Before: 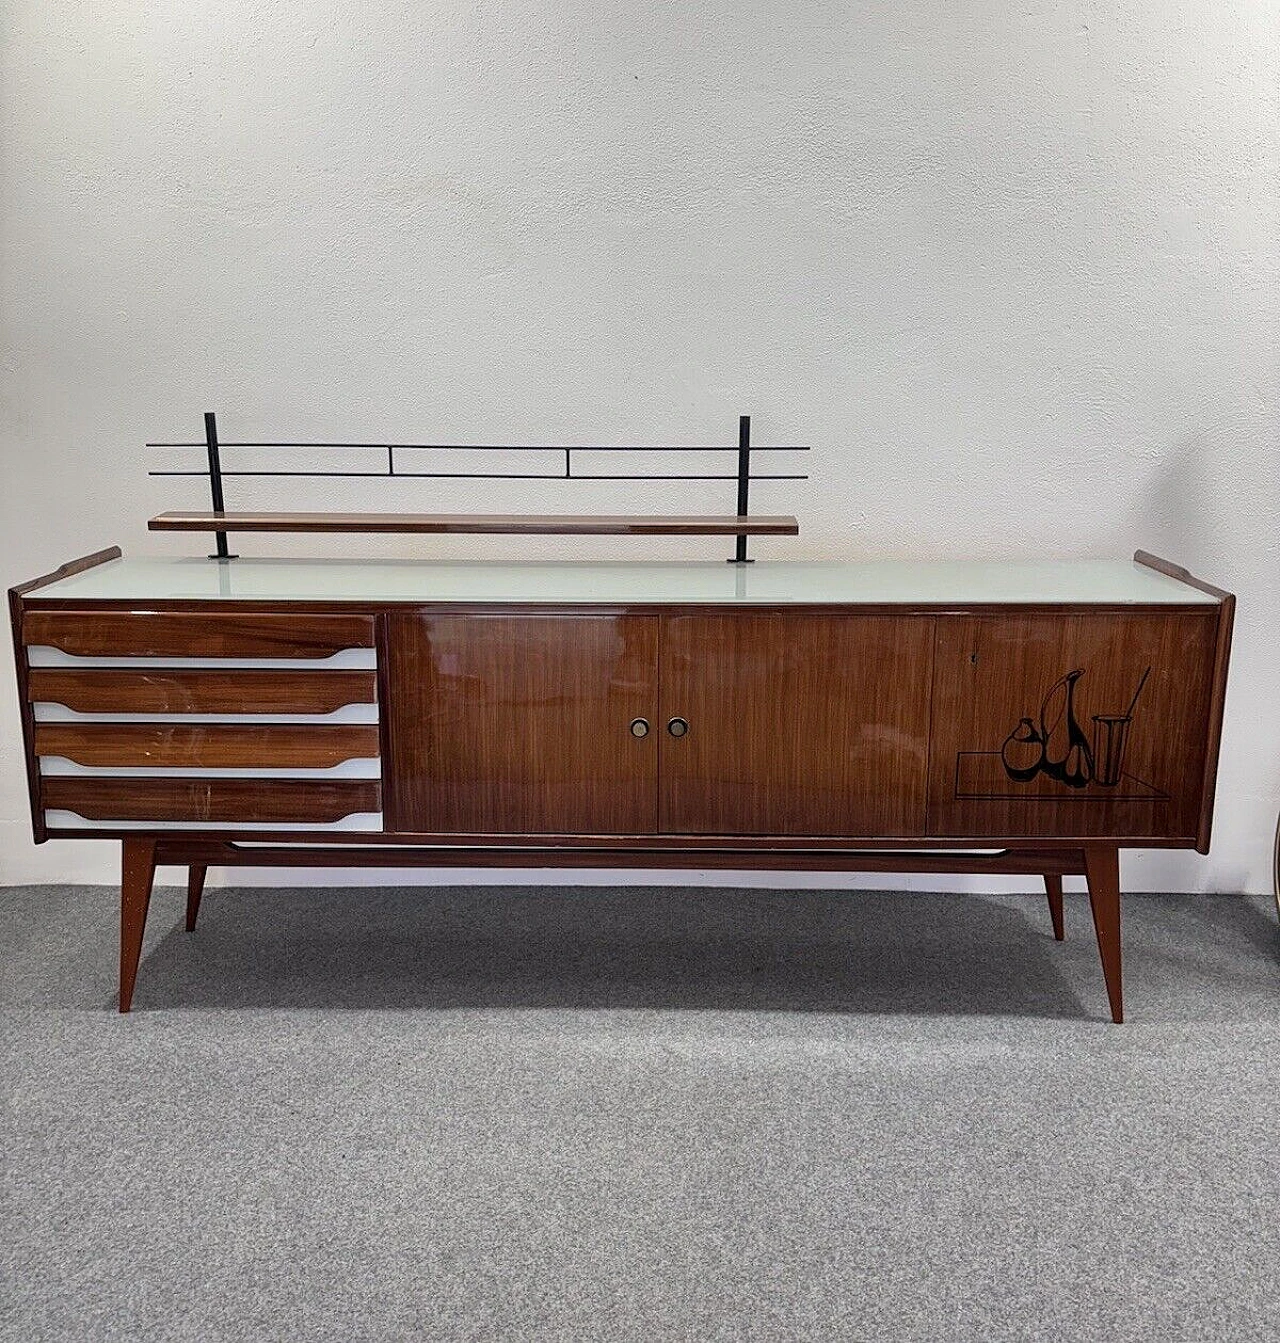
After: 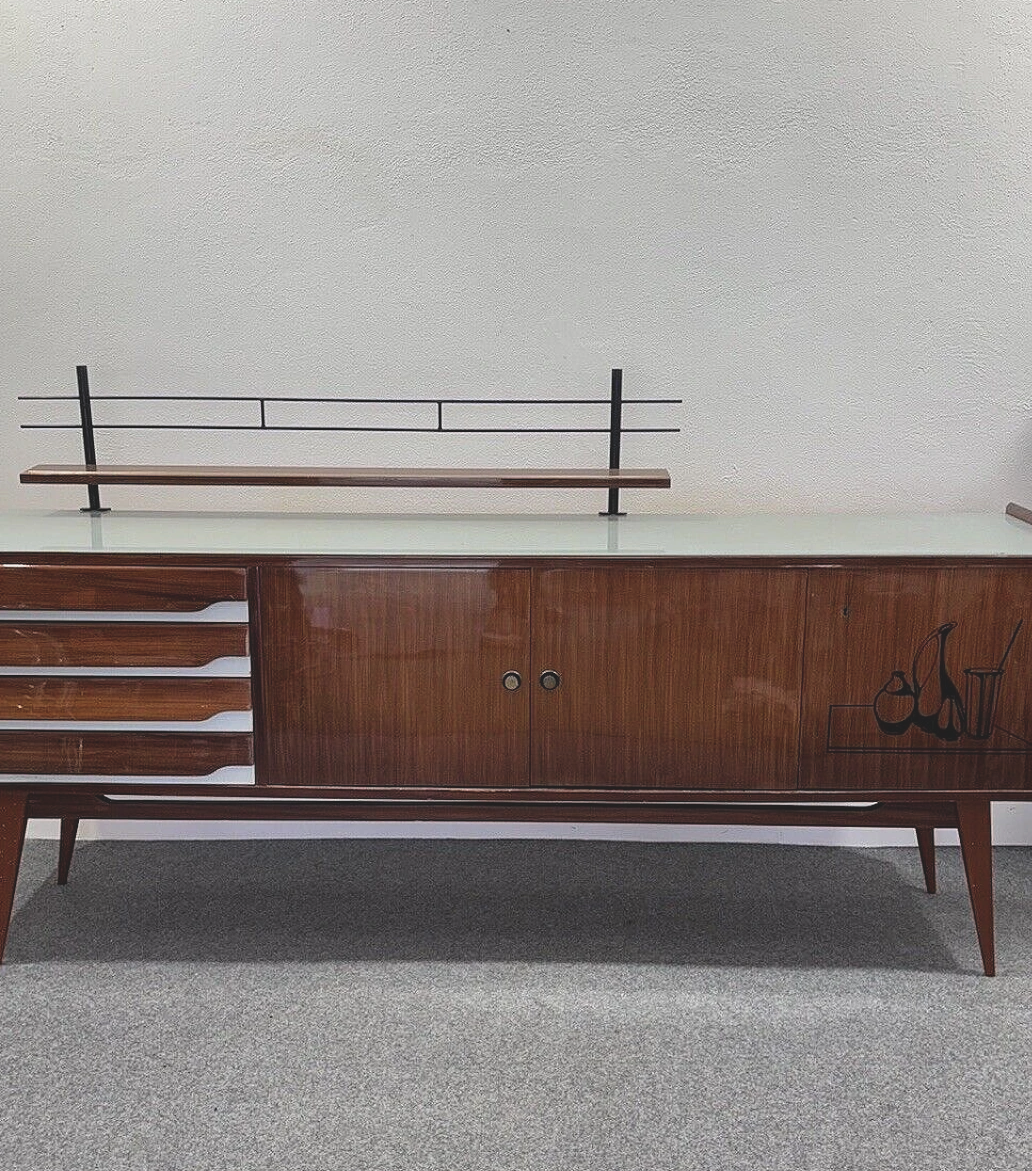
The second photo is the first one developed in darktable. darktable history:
crop: left 10.009%, top 3.52%, right 9.307%, bottom 9.271%
exposure: black level correction -0.015, exposure -0.132 EV, compensate highlight preservation false
